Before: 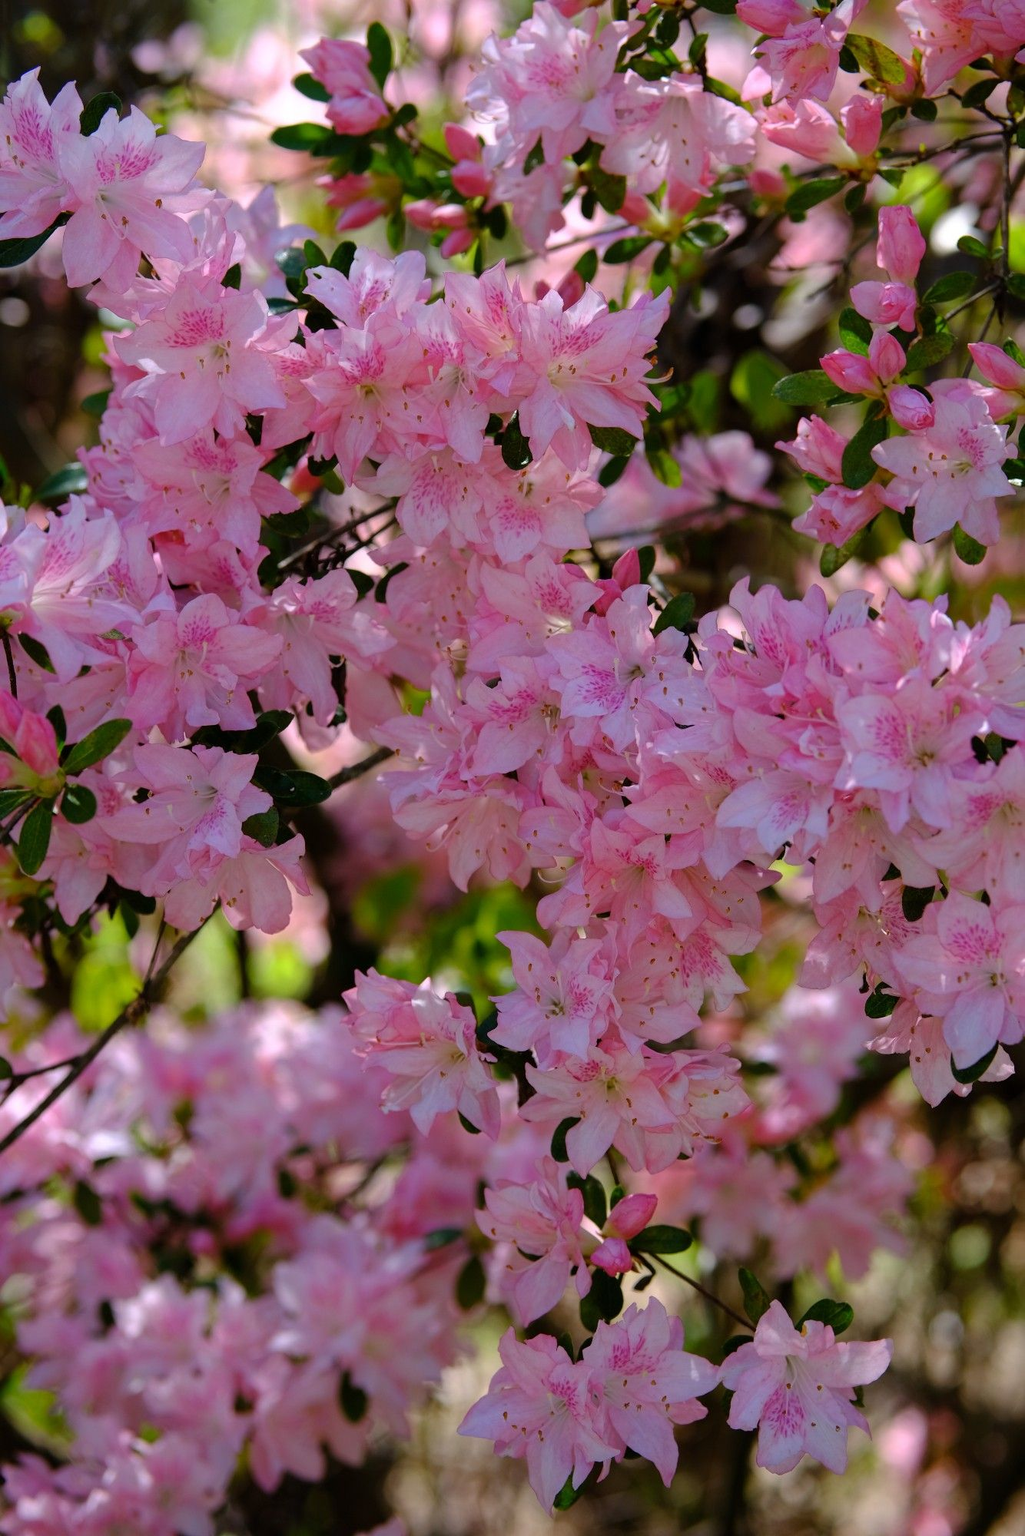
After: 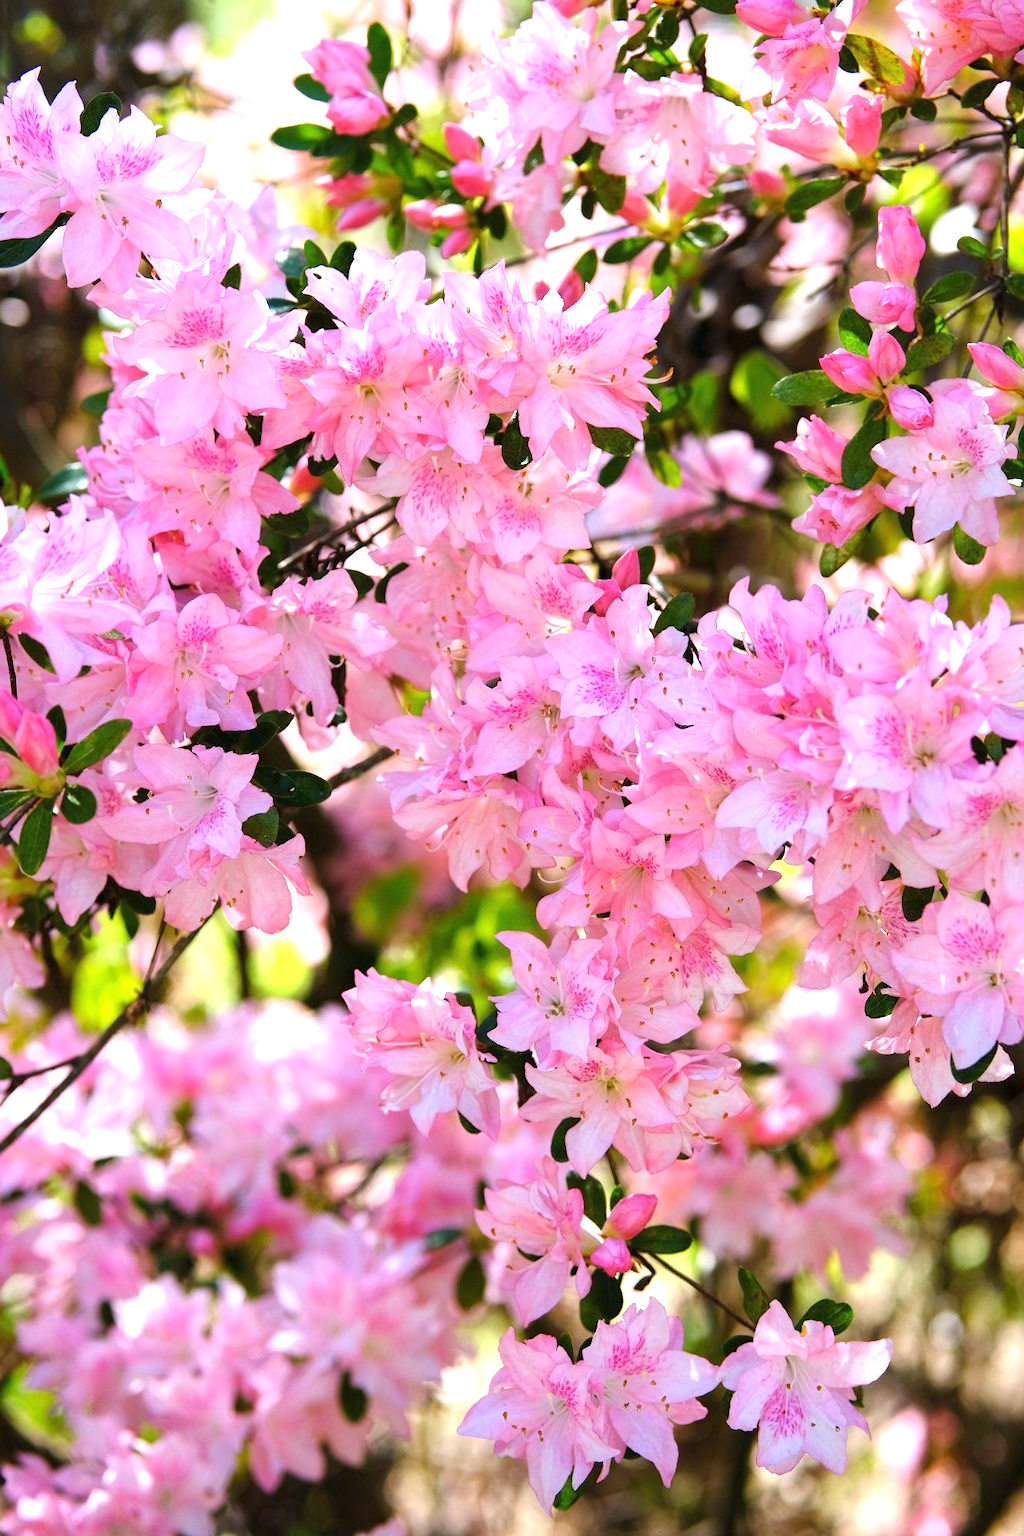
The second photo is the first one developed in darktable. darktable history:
exposure: black level correction 0, exposure 1.523 EV, compensate highlight preservation false
